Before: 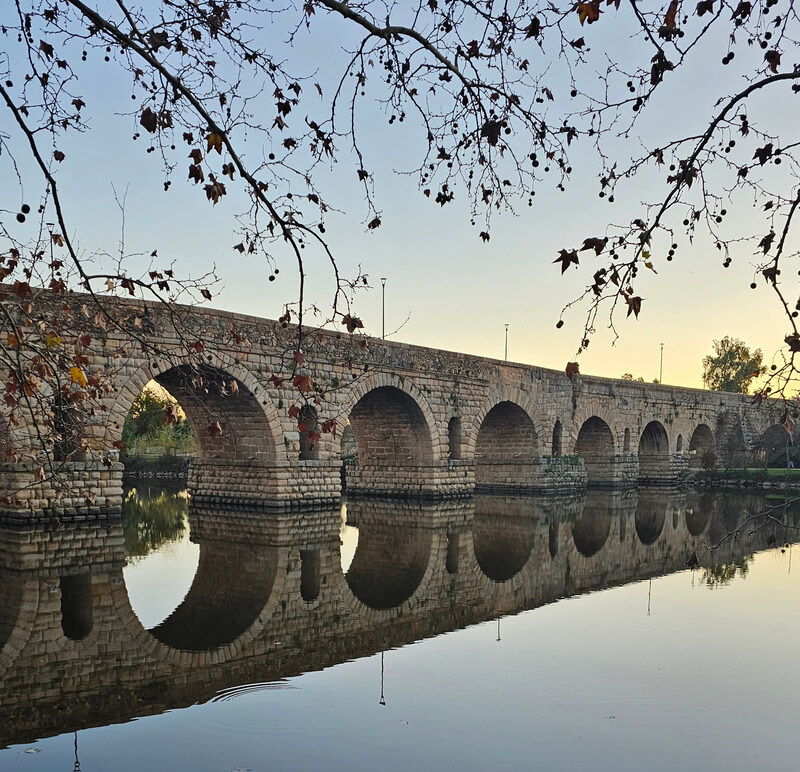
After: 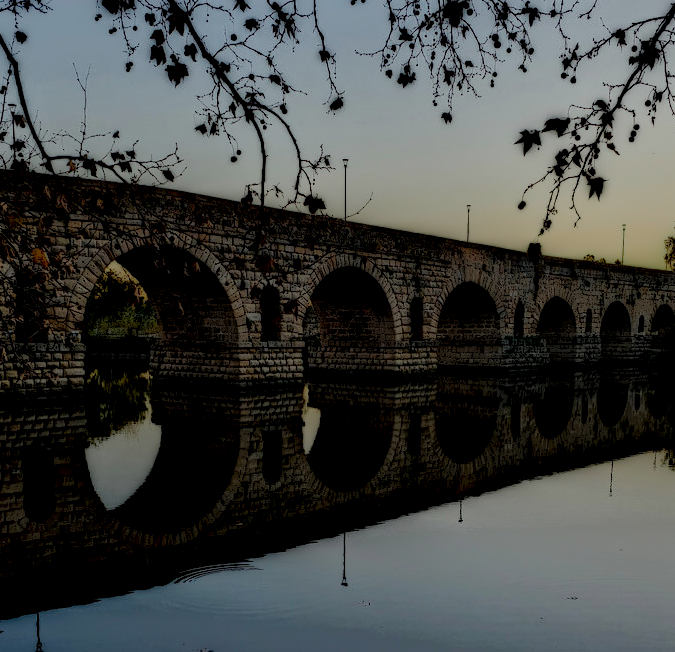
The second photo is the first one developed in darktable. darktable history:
filmic rgb: black relative exposure -5 EV, hardness 2.88, contrast 1.2
local contrast: highlights 0%, shadows 198%, detail 164%, midtone range 0.001
crop and rotate: left 4.842%, top 15.51%, right 10.668%
